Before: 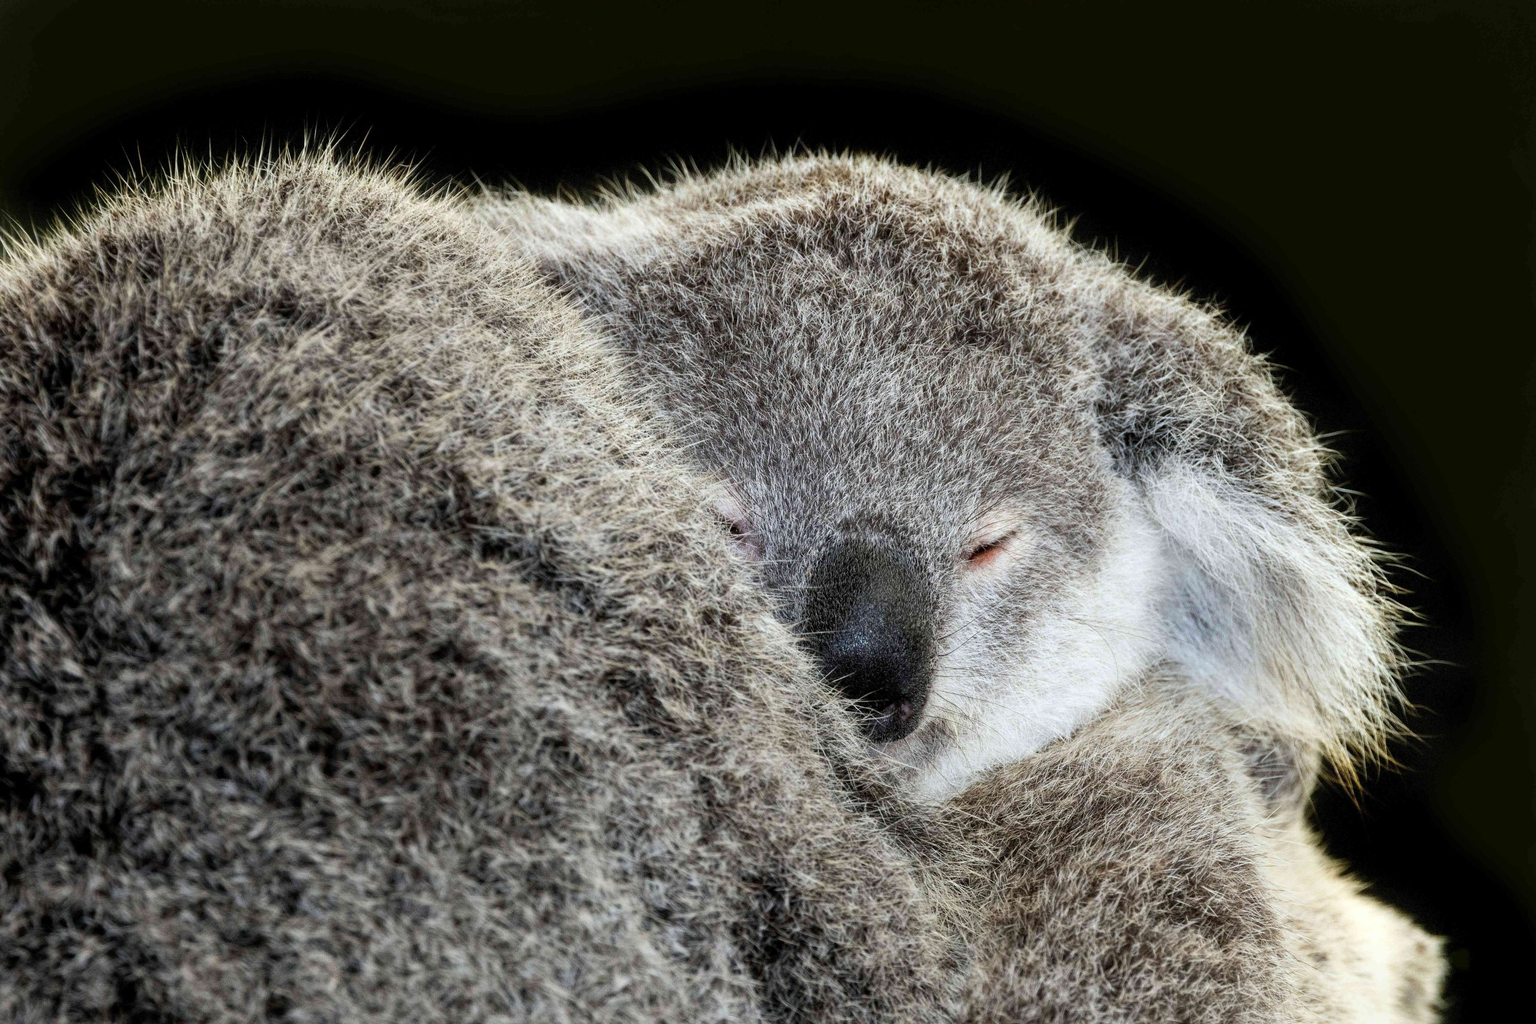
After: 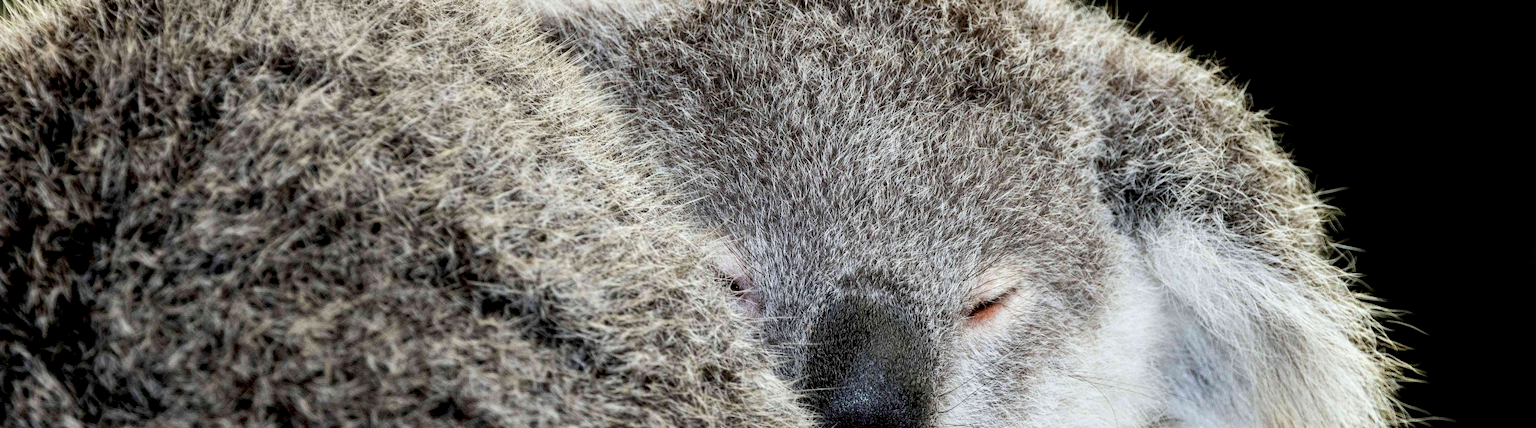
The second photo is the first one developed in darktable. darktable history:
exposure: black level correction 0.007, exposure 0.159 EV, compensate highlight preservation false
tone equalizer: -8 EV -0.002 EV, -7 EV 0.005 EV, -6 EV -0.009 EV, -5 EV 0.011 EV, -4 EV -0.012 EV, -3 EV 0.007 EV, -2 EV -0.062 EV, -1 EV -0.293 EV, +0 EV -0.582 EV, smoothing diameter 2%, edges refinement/feathering 20, mask exposure compensation -1.57 EV, filter diffusion 5
crop and rotate: top 23.84%, bottom 34.294%
white balance: emerald 1
